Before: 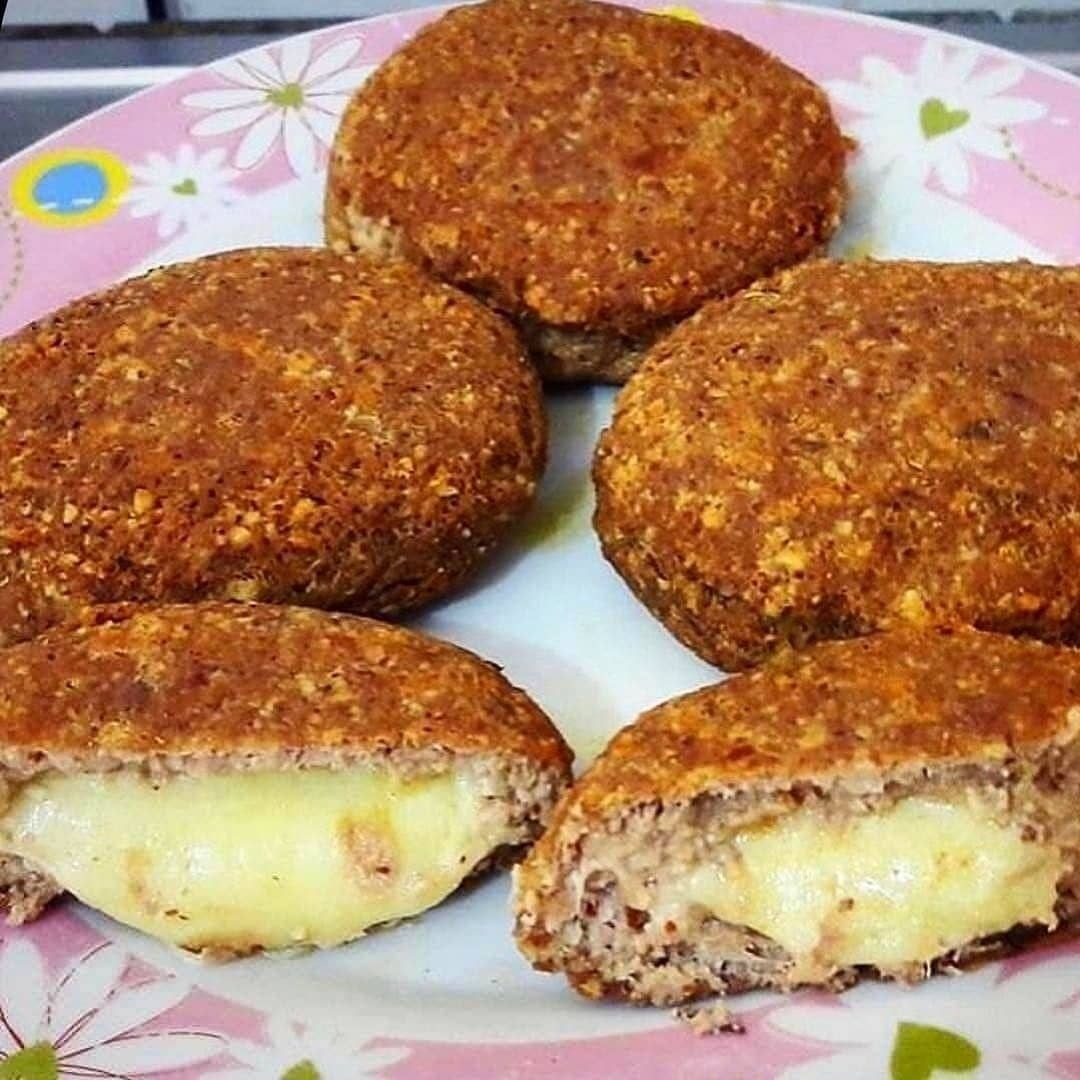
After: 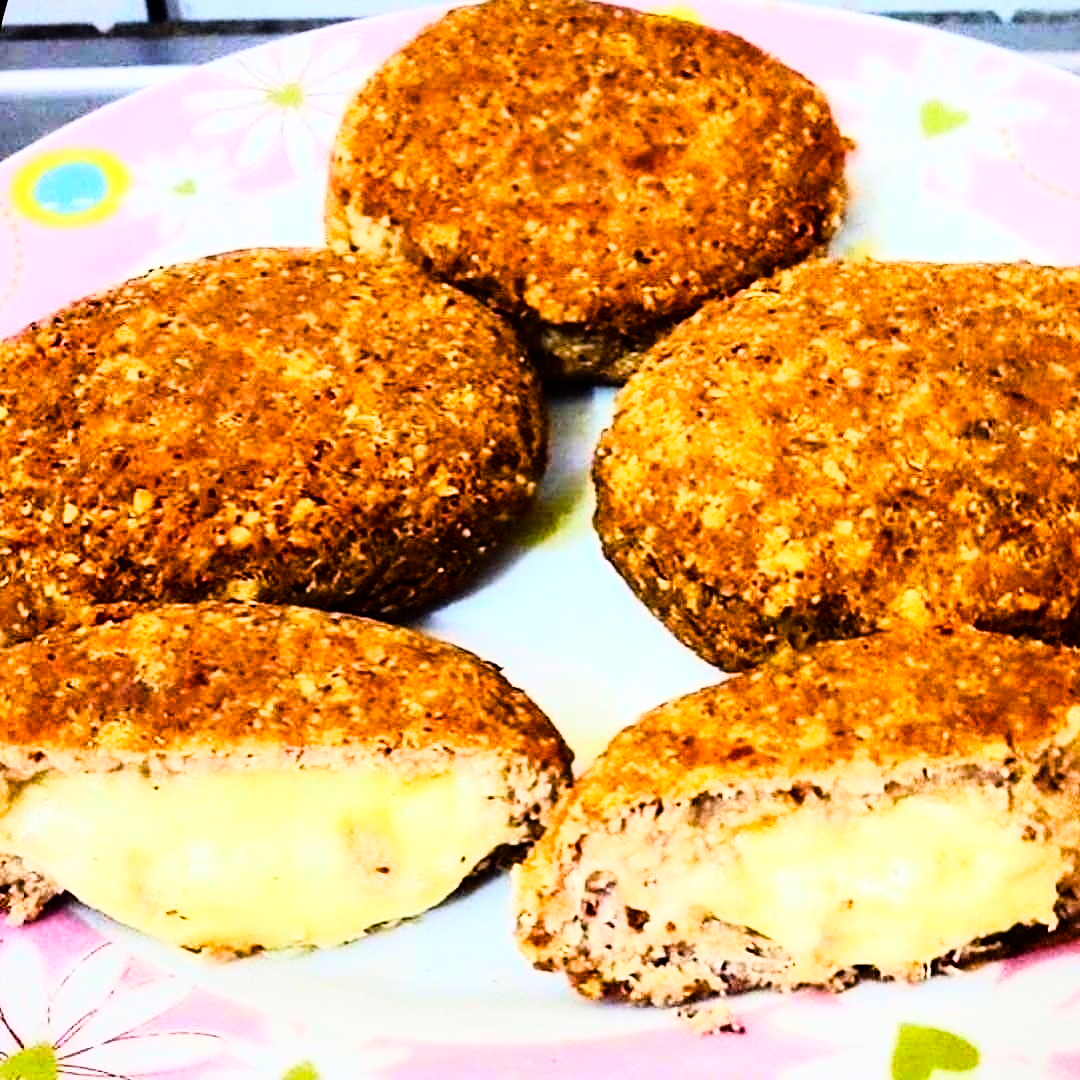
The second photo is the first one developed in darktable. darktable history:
color balance rgb: perceptual saturation grading › global saturation 20%, perceptual saturation grading › highlights -25%, perceptual saturation grading › shadows 50%
rgb curve: curves: ch0 [(0, 0) (0.21, 0.15) (0.24, 0.21) (0.5, 0.75) (0.75, 0.96) (0.89, 0.99) (1, 1)]; ch1 [(0, 0.02) (0.21, 0.13) (0.25, 0.2) (0.5, 0.67) (0.75, 0.9) (0.89, 0.97) (1, 1)]; ch2 [(0, 0.02) (0.21, 0.13) (0.25, 0.2) (0.5, 0.67) (0.75, 0.9) (0.89, 0.97) (1, 1)], compensate middle gray true
